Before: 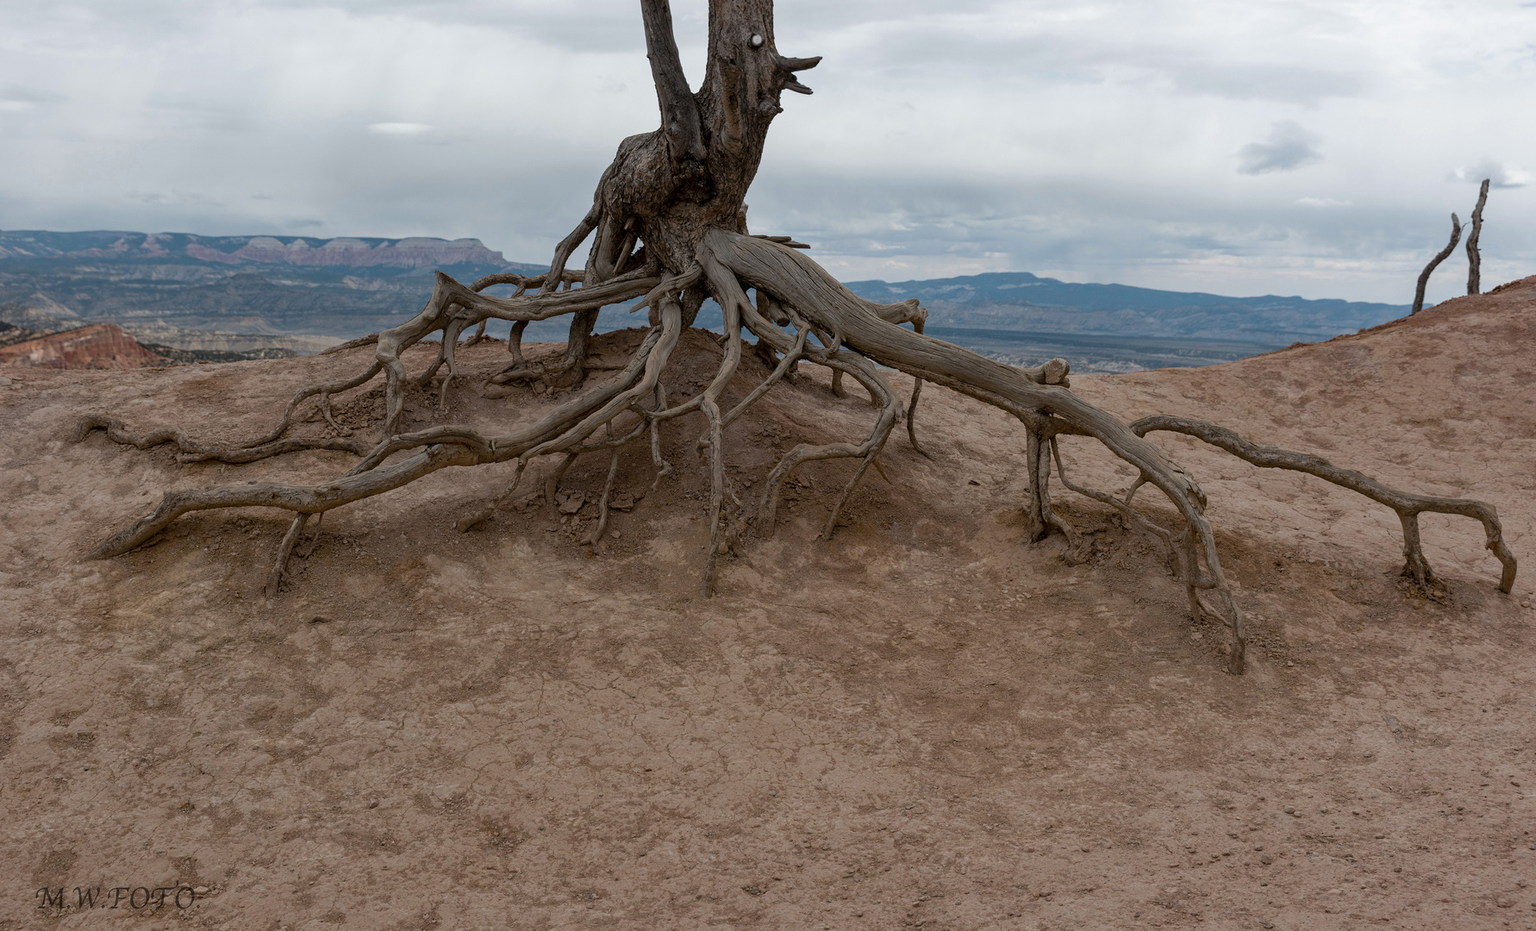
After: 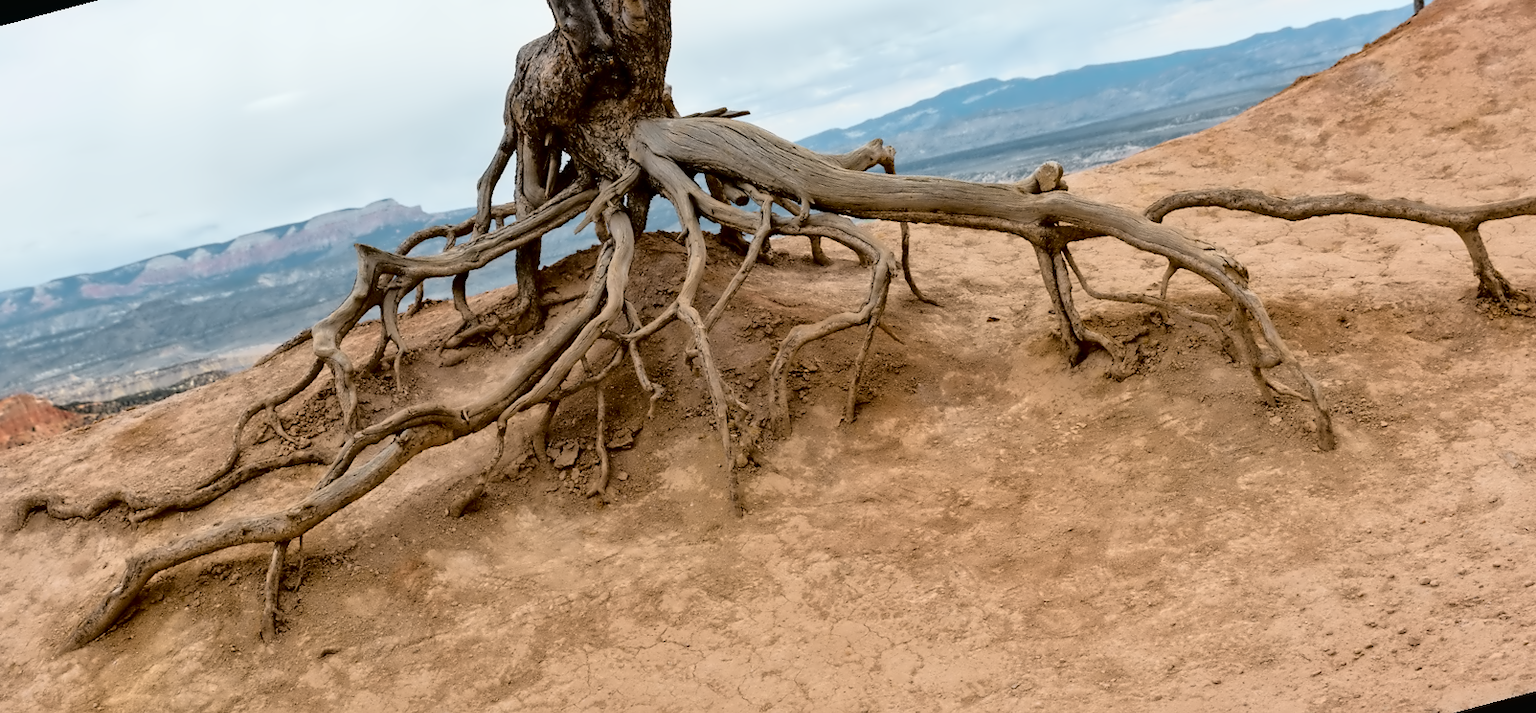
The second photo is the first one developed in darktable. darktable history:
local contrast: mode bilateral grid, contrast 30, coarseness 25, midtone range 0.2
exposure: black level correction 0, exposure 0.5 EV, compensate highlight preservation false
contrast equalizer: octaves 7, y [[0.5 ×6], [0.5 ×6], [0.5 ×6], [0, 0.033, 0.067, 0.1, 0.133, 0.167], [0, 0.05, 0.1, 0.15, 0.2, 0.25]]
rotate and perspective: rotation -14.8°, crop left 0.1, crop right 0.903, crop top 0.25, crop bottom 0.748
tone curve: curves: ch0 [(0, 0.013) (0.129, 0.1) (0.291, 0.375) (0.46, 0.576) (0.667, 0.78) (0.851, 0.903) (0.997, 0.951)]; ch1 [(0, 0) (0.353, 0.344) (0.45, 0.46) (0.498, 0.495) (0.528, 0.531) (0.563, 0.566) (0.592, 0.609) (0.657, 0.672) (1, 1)]; ch2 [(0, 0) (0.333, 0.346) (0.375, 0.375) (0.427, 0.44) (0.5, 0.501) (0.505, 0.505) (0.544, 0.573) (0.576, 0.615) (0.612, 0.644) (0.66, 0.715) (1, 1)], color space Lab, independent channels, preserve colors none
